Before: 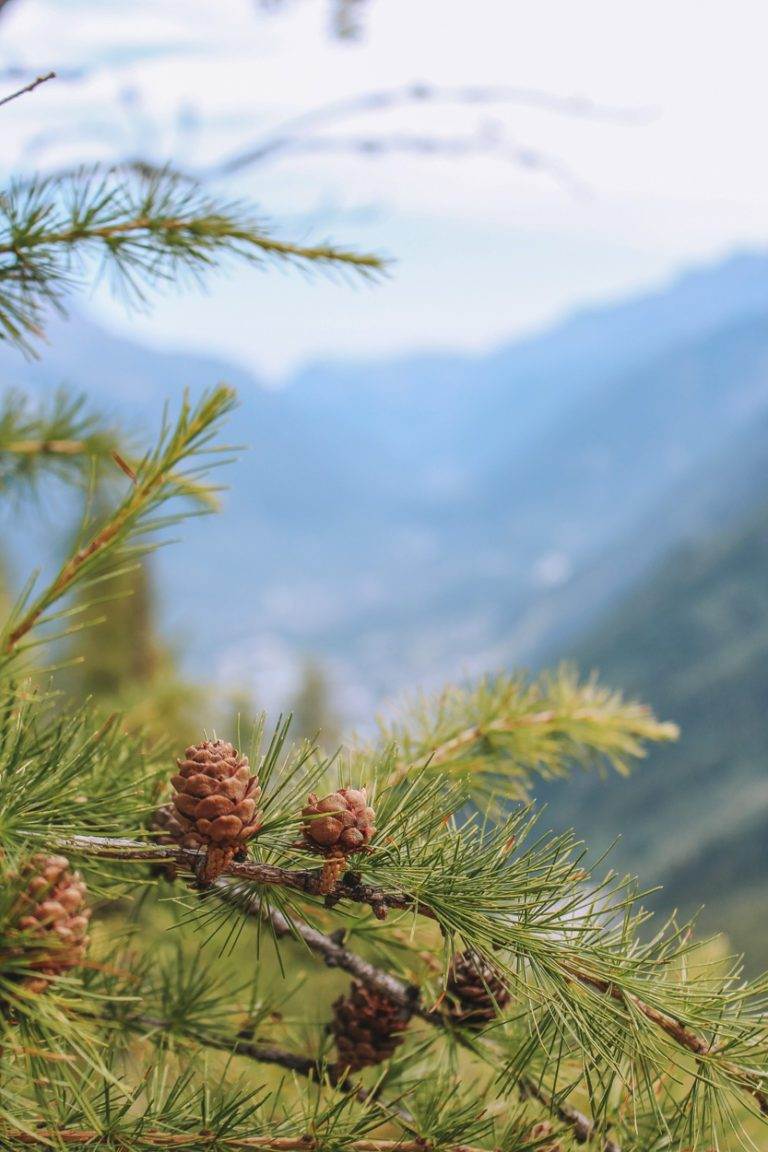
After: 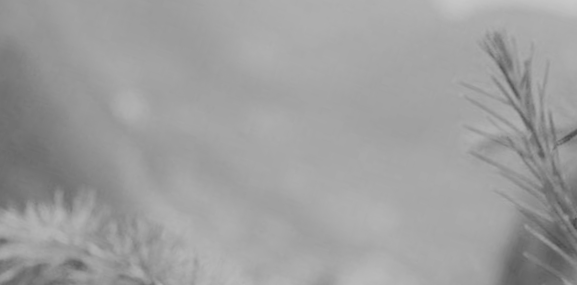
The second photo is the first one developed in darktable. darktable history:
color balance rgb: perceptual saturation grading › global saturation 35%, perceptual saturation grading › highlights -30%, perceptual saturation grading › shadows 35%, perceptual brilliance grading › global brilliance 3%, perceptual brilliance grading › highlights -3%, perceptual brilliance grading › shadows 3%
filmic rgb: black relative exposure -7.65 EV, white relative exposure 4.56 EV, hardness 3.61, contrast 1.05
rotate and perspective: rotation -1.17°, automatic cropping off
crop and rotate: angle 16.12°, top 30.835%, bottom 35.653%
monochrome: on, module defaults
